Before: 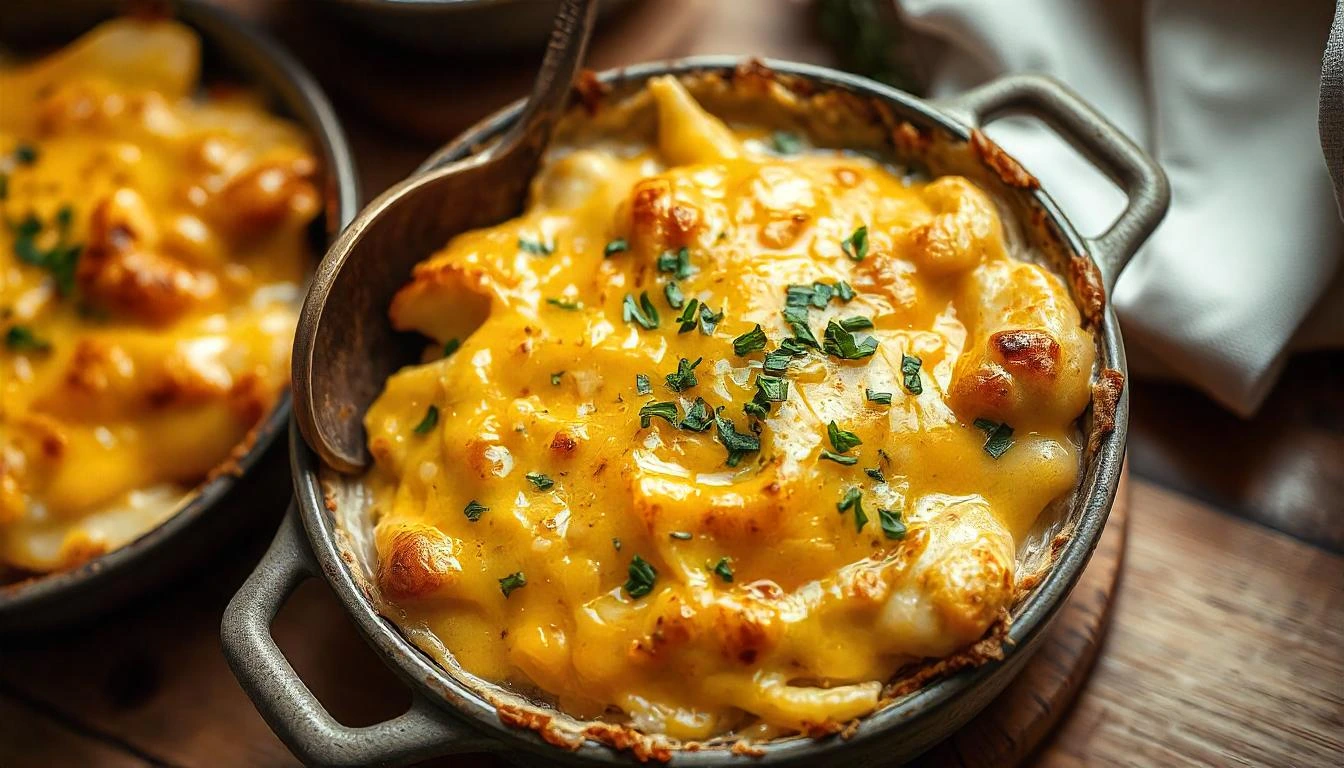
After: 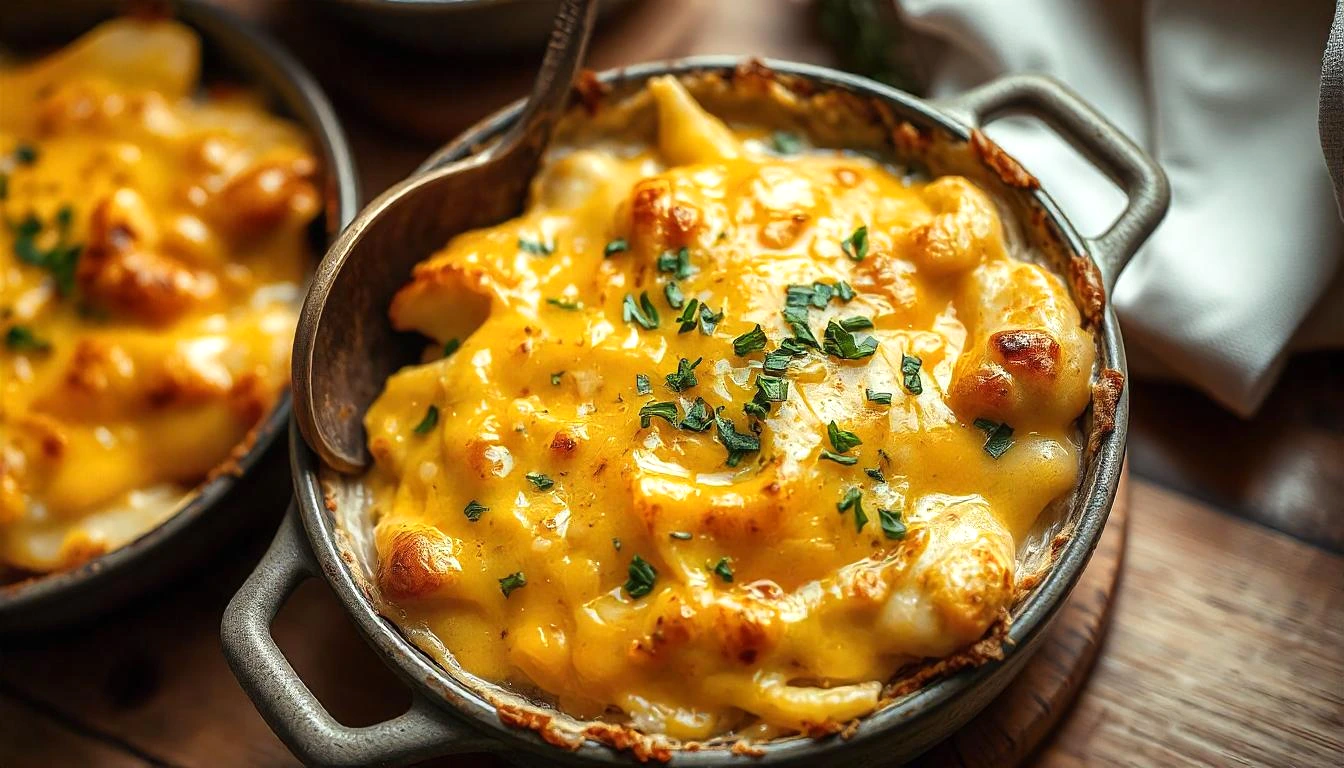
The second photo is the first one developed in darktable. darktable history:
exposure: exposure 0.124 EV, compensate highlight preservation false
